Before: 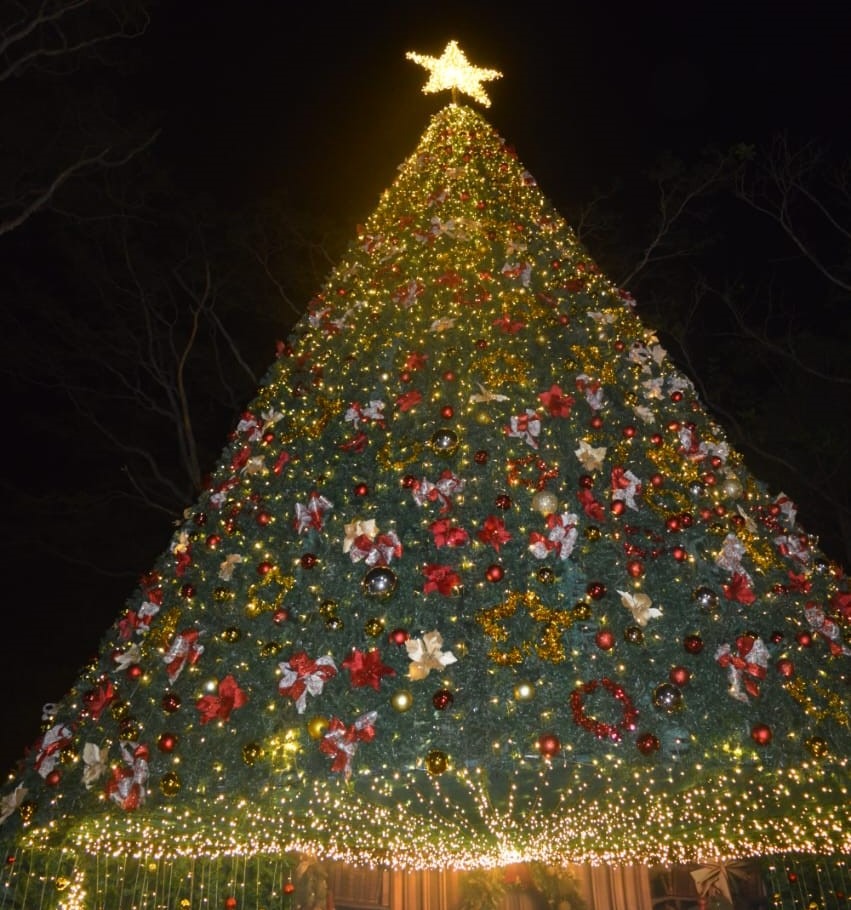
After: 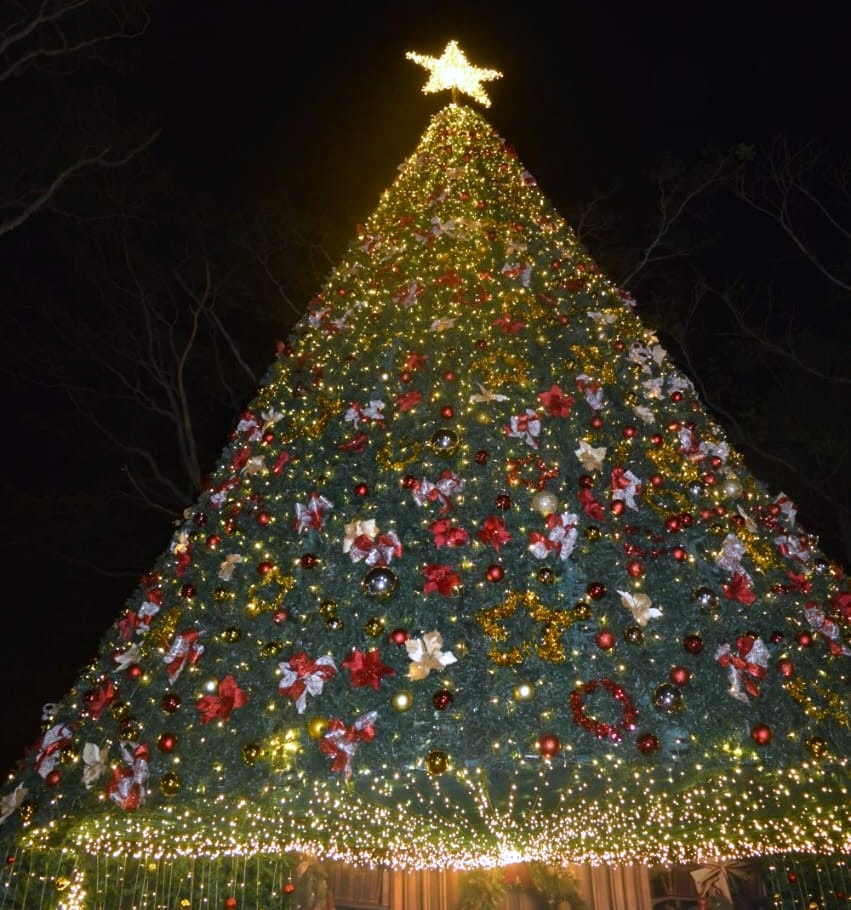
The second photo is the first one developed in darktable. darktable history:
contrast equalizer: octaves 7, y [[0.524 ×6], [0.512 ×6], [0.379 ×6], [0 ×6], [0 ×6]]
white balance: red 0.967, blue 1.119, emerald 0.756
